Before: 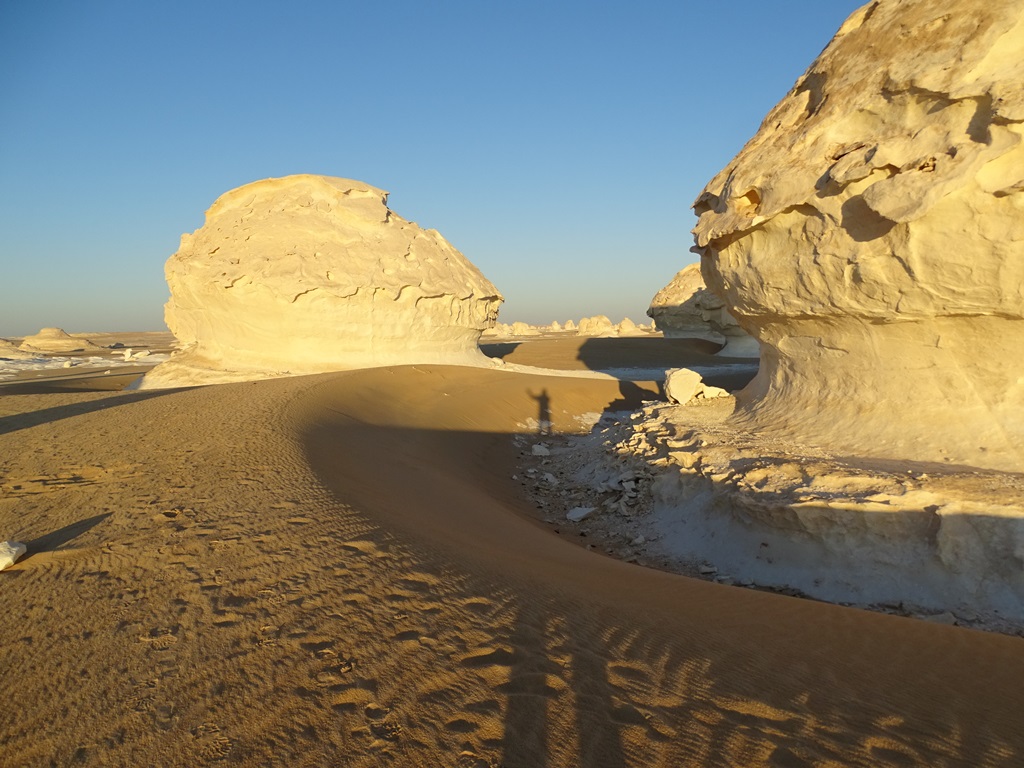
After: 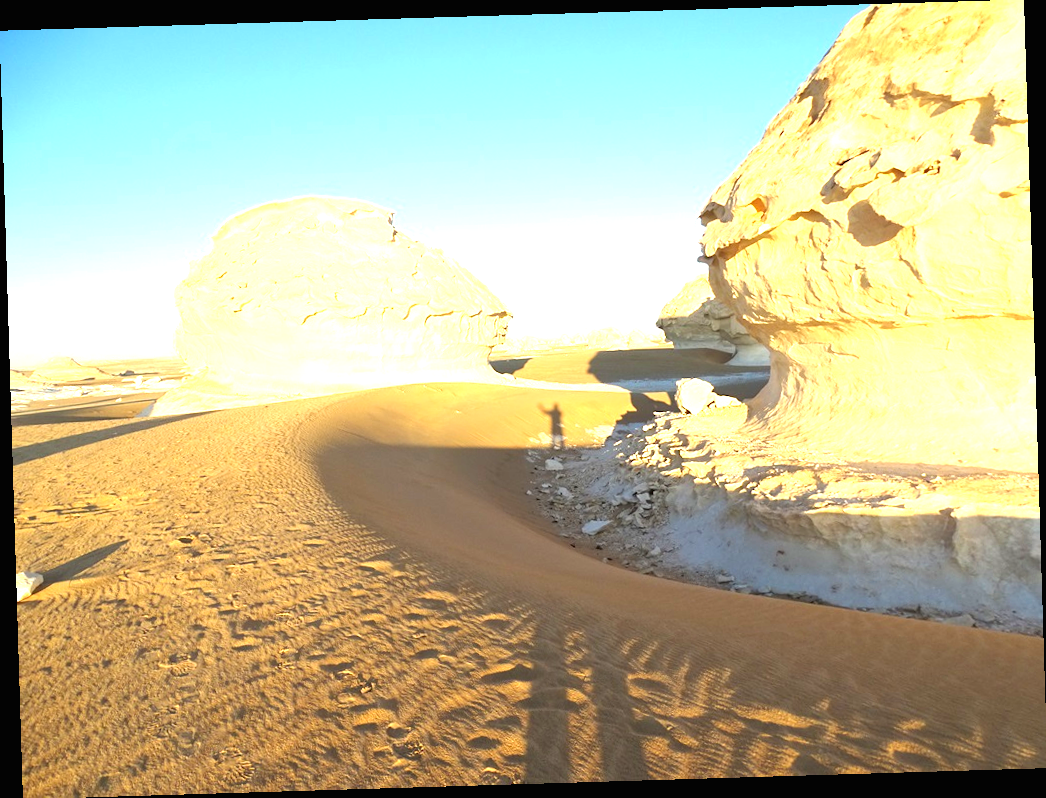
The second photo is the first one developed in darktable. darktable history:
color correction: saturation 1.11
color zones: curves: ch1 [(0, 0.469) (0.01, 0.469) (0.12, 0.446) (0.248, 0.469) (0.5, 0.5) (0.748, 0.5) (0.99, 0.469) (1, 0.469)]
exposure: black level correction 0, exposure 1.75 EV, compensate exposure bias true, compensate highlight preservation false
rotate and perspective: rotation -1.75°, automatic cropping off
